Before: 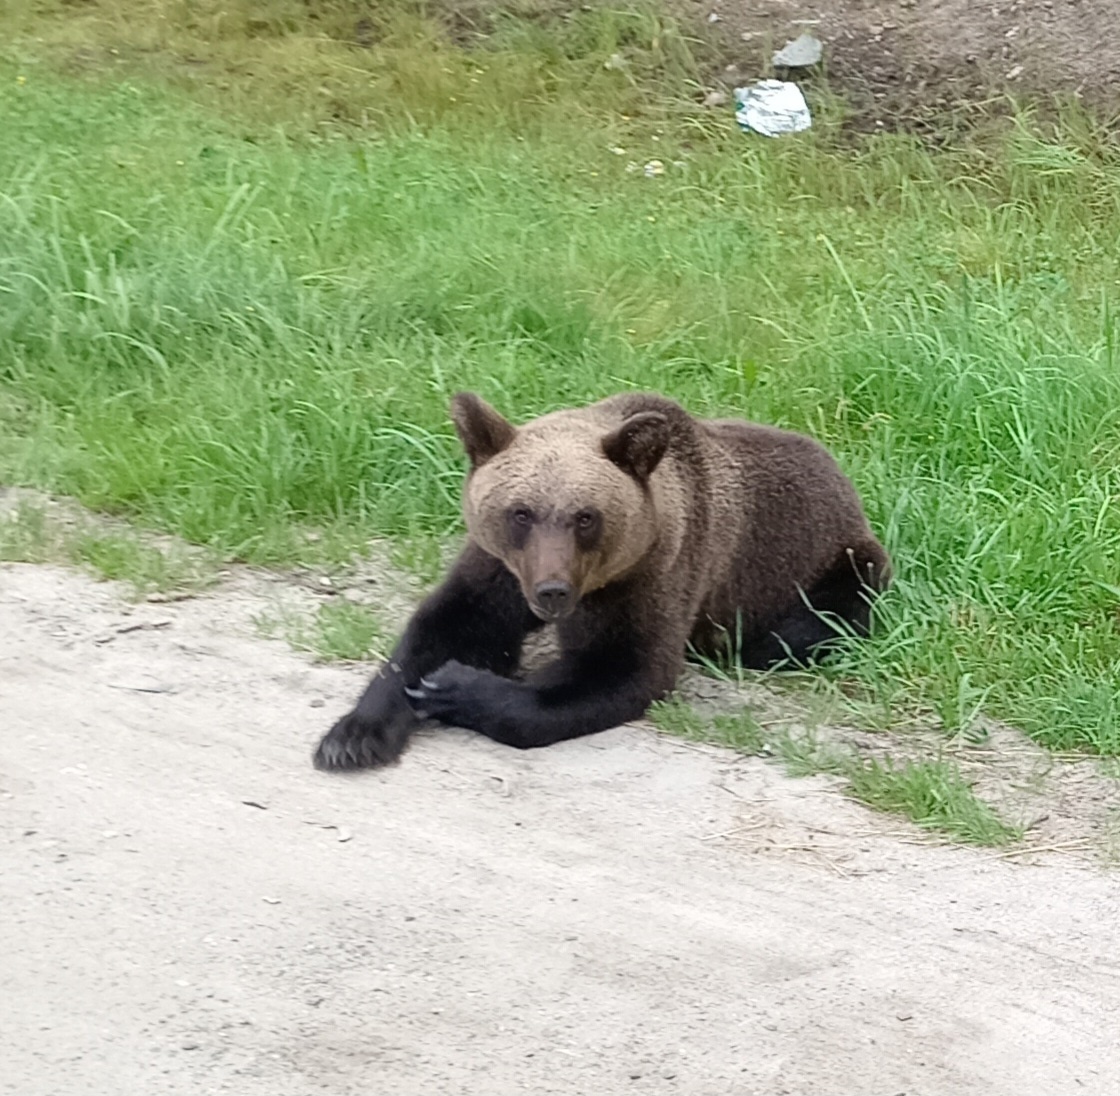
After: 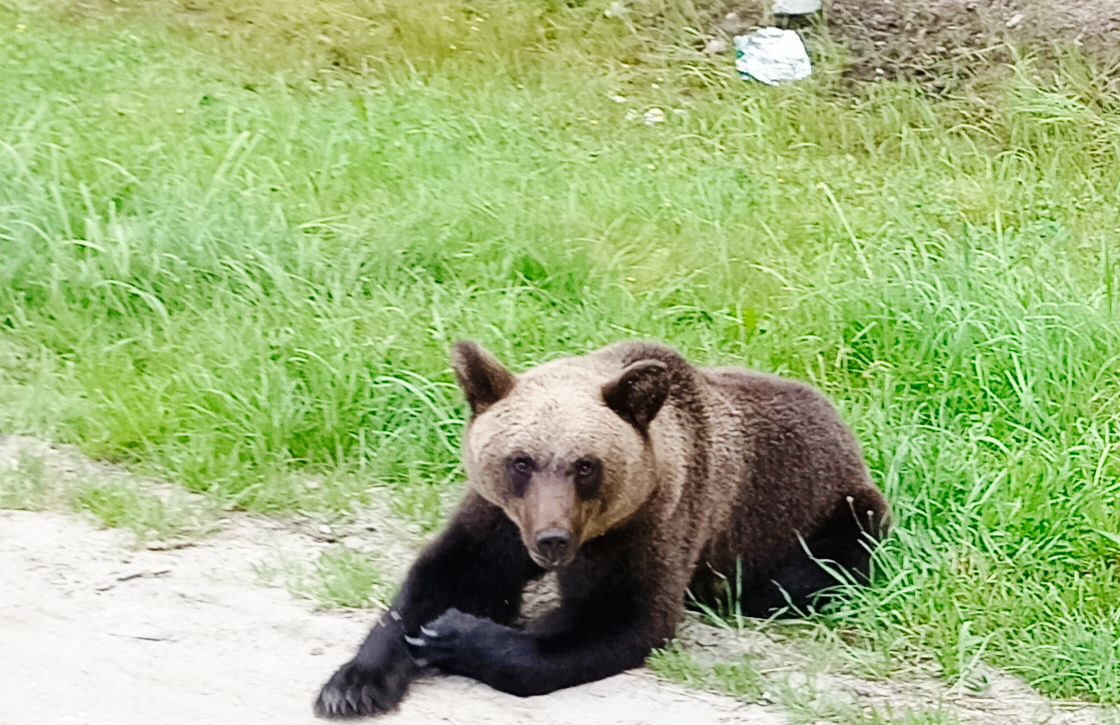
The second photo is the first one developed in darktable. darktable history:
base curve: curves: ch0 [(0, 0) (0.036, 0.025) (0.121, 0.166) (0.206, 0.329) (0.605, 0.79) (1, 1)], preserve colors none
crop and rotate: top 4.752%, bottom 29.017%
